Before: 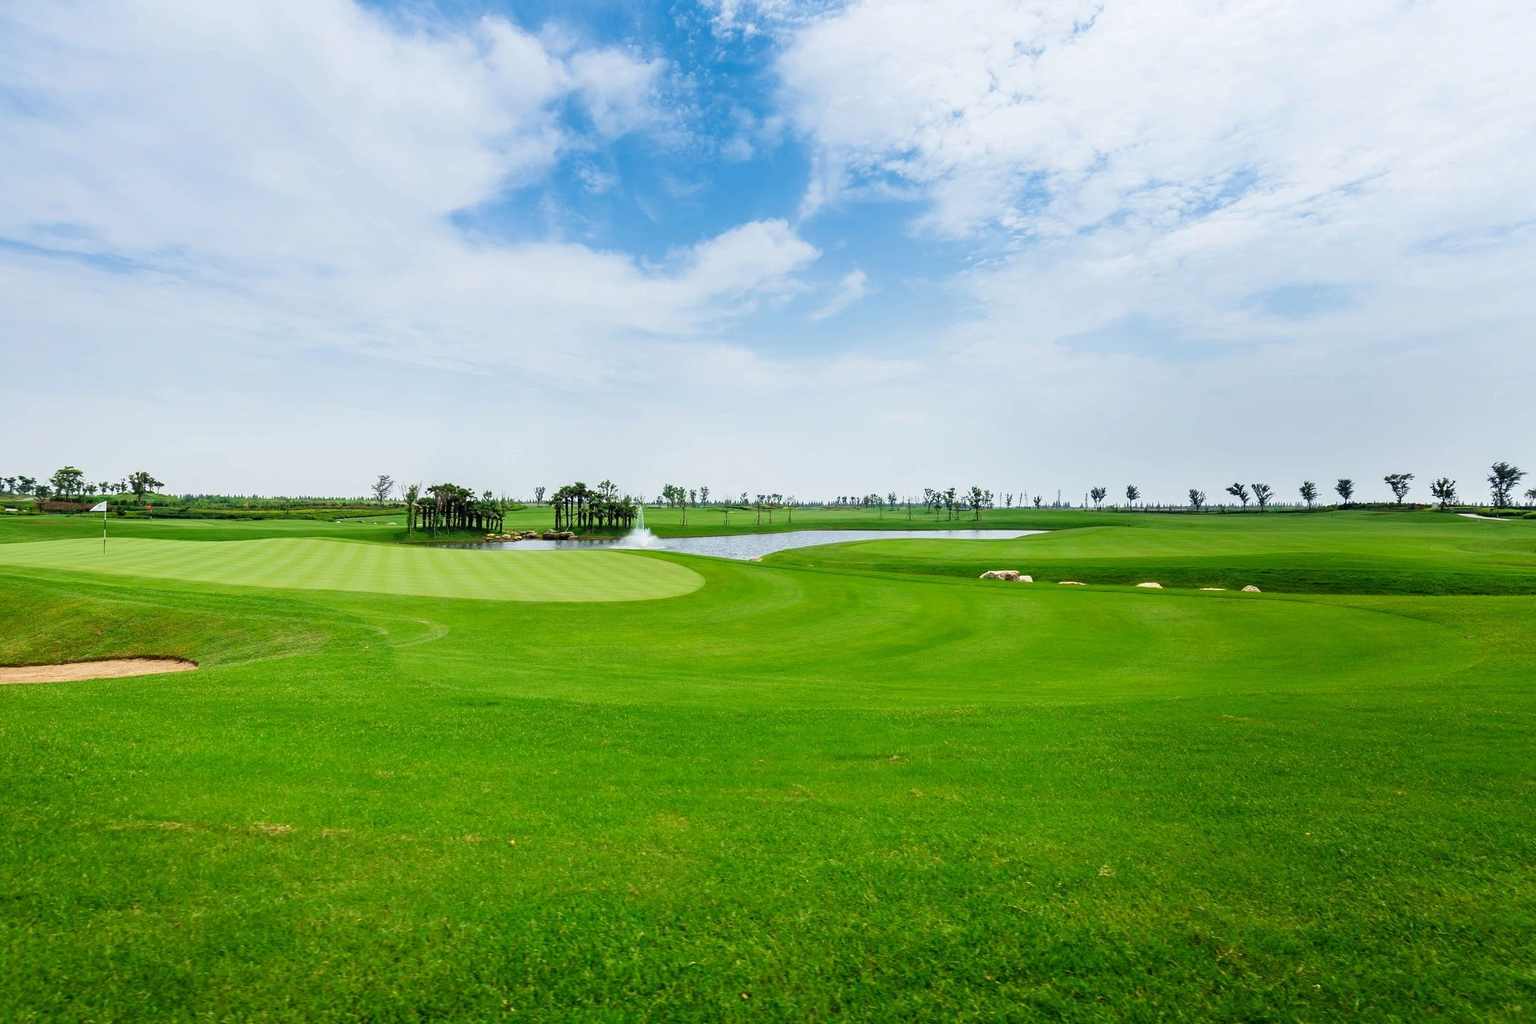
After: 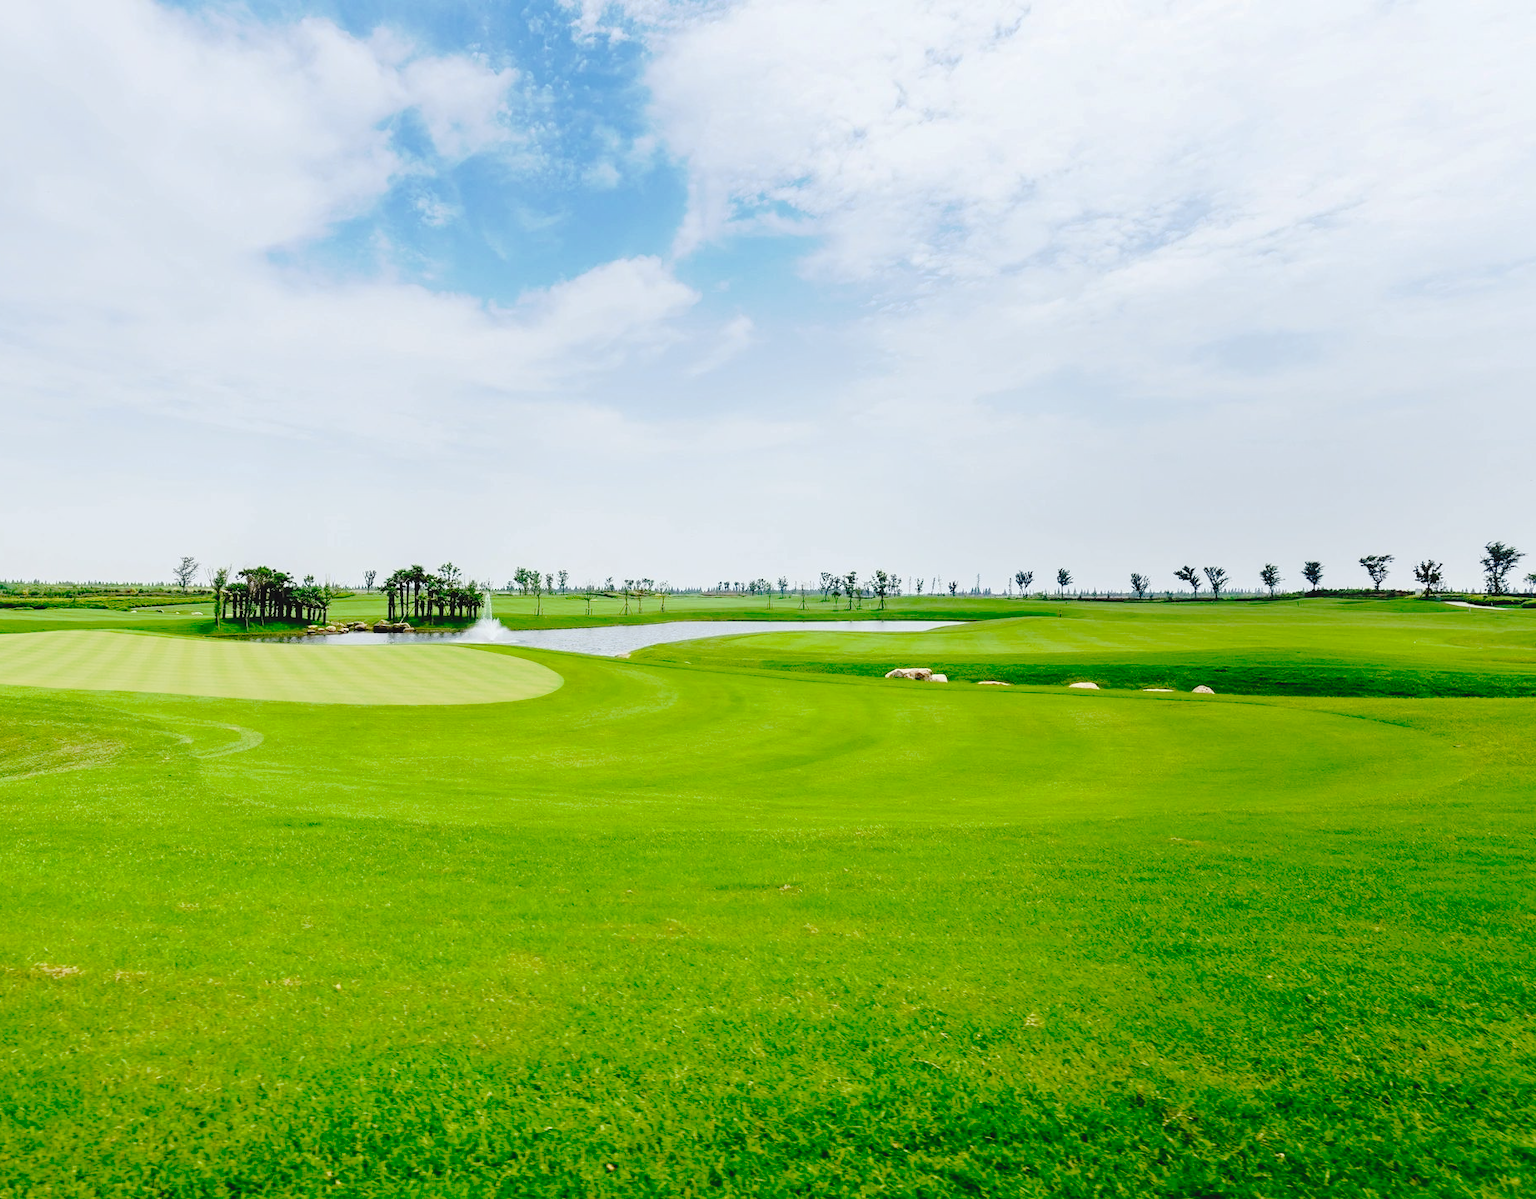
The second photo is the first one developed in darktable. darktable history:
crop and rotate: left 14.584%
white balance: emerald 1
tone curve: curves: ch0 [(0, 0) (0.003, 0.051) (0.011, 0.052) (0.025, 0.055) (0.044, 0.062) (0.069, 0.068) (0.1, 0.077) (0.136, 0.098) (0.177, 0.145) (0.224, 0.223) (0.277, 0.314) (0.335, 0.43) (0.399, 0.518) (0.468, 0.591) (0.543, 0.656) (0.623, 0.726) (0.709, 0.809) (0.801, 0.857) (0.898, 0.918) (1, 1)], preserve colors none
